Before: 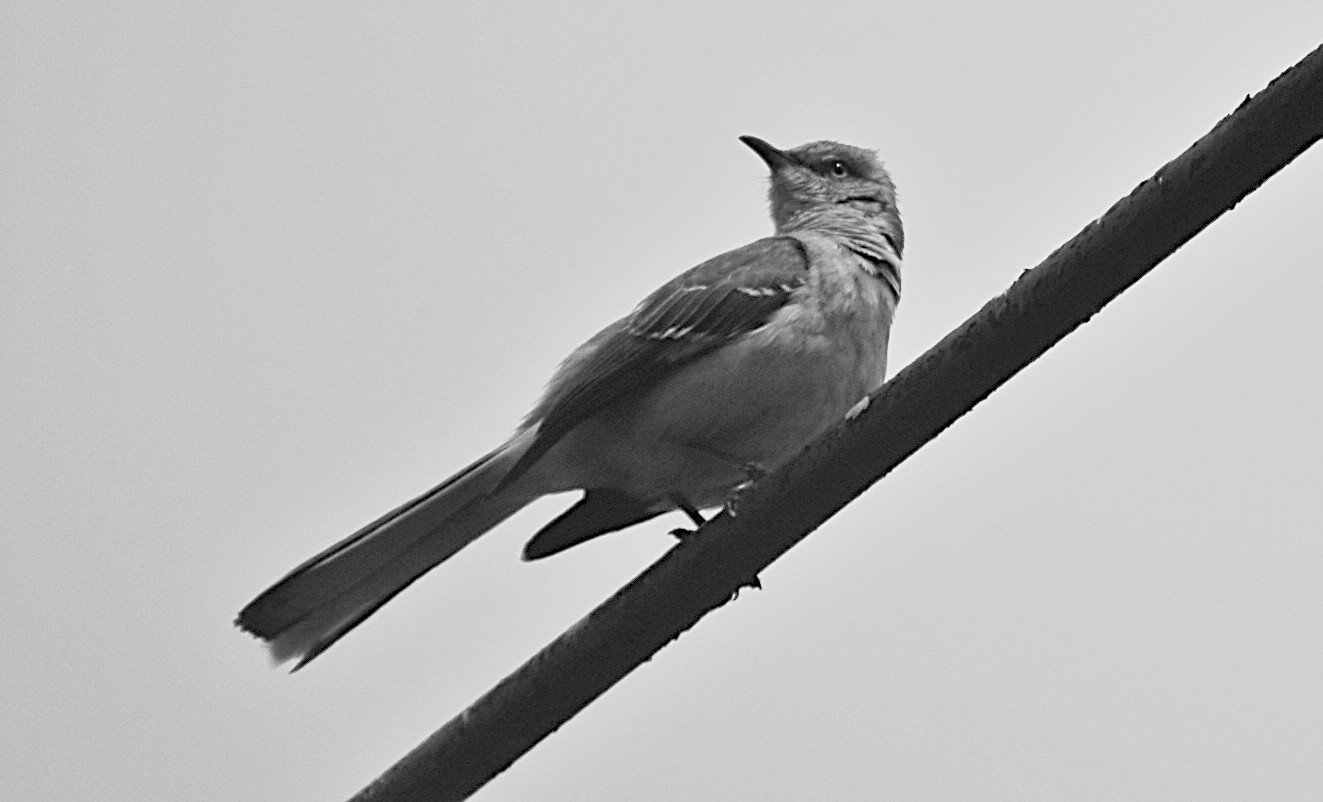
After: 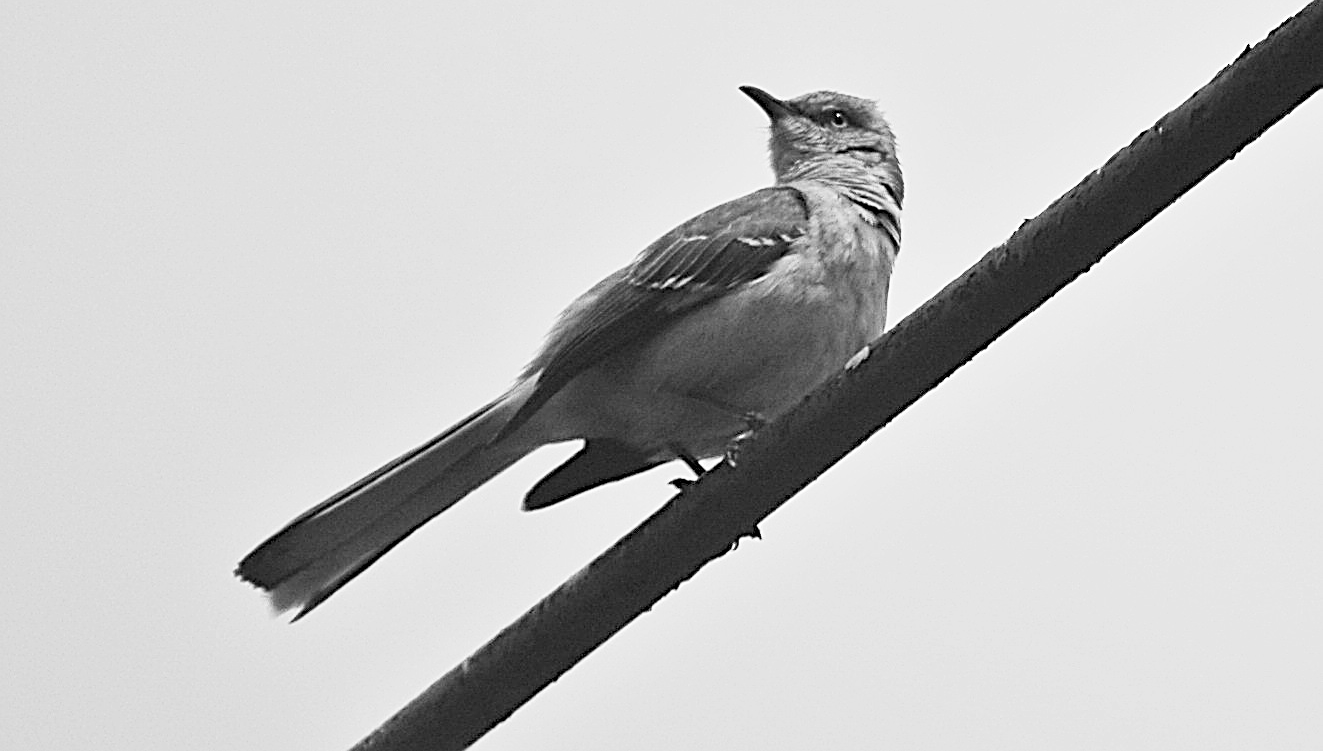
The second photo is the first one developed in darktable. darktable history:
contrast brightness saturation: contrast 0.2, brightness 0.15, saturation 0.14
exposure: black level correction 0, compensate exposure bias true, compensate highlight preservation false
sharpen: on, module defaults
crop and rotate: top 6.25%
